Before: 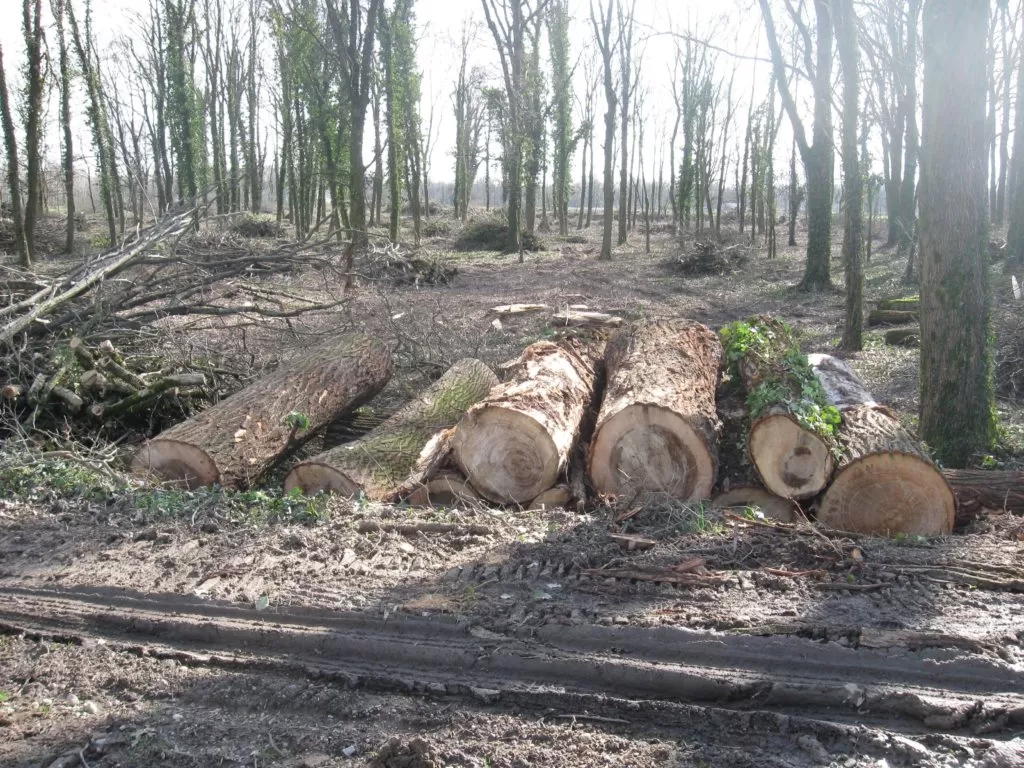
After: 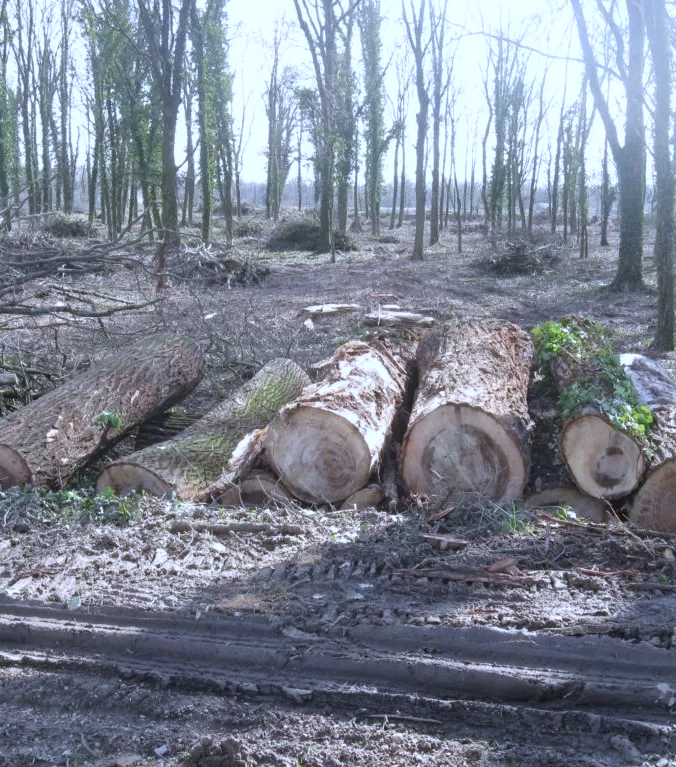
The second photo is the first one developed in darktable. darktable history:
crop and rotate: left 18.442%, right 15.508%
exposure: exposure -0.05 EV
white balance: red 0.948, green 1.02, blue 1.176
